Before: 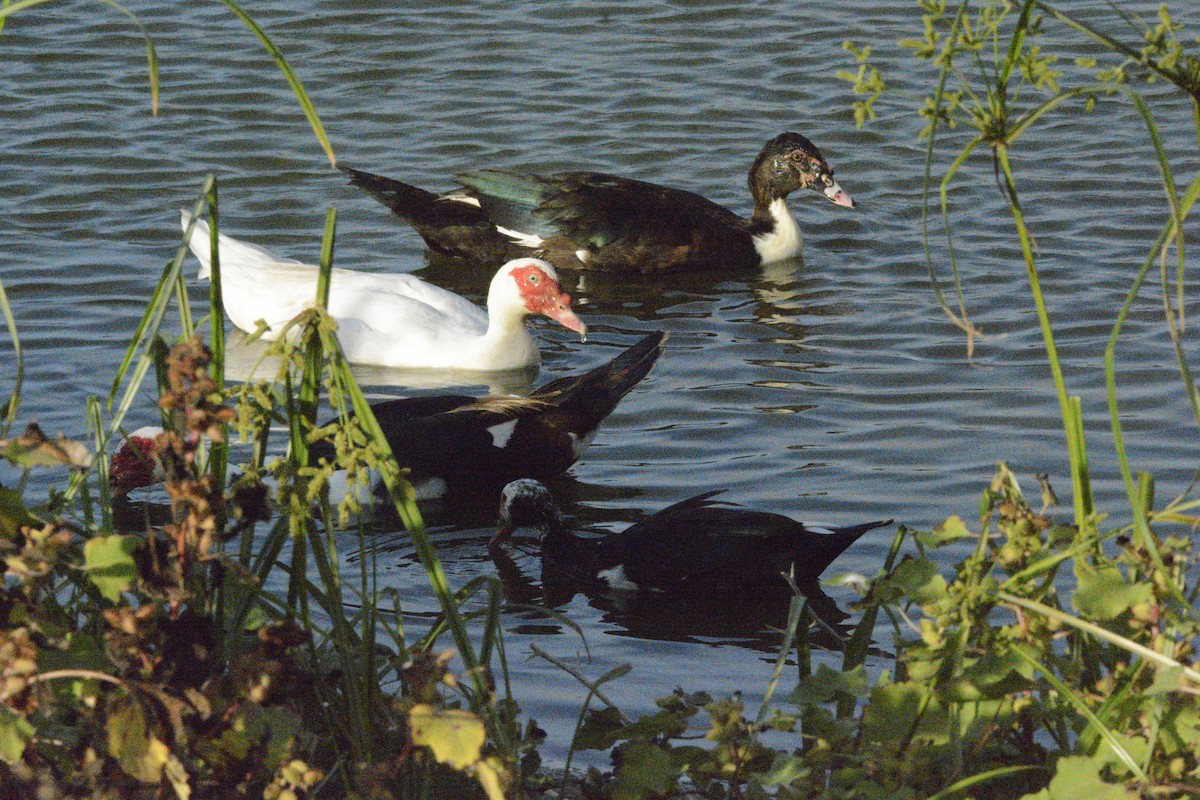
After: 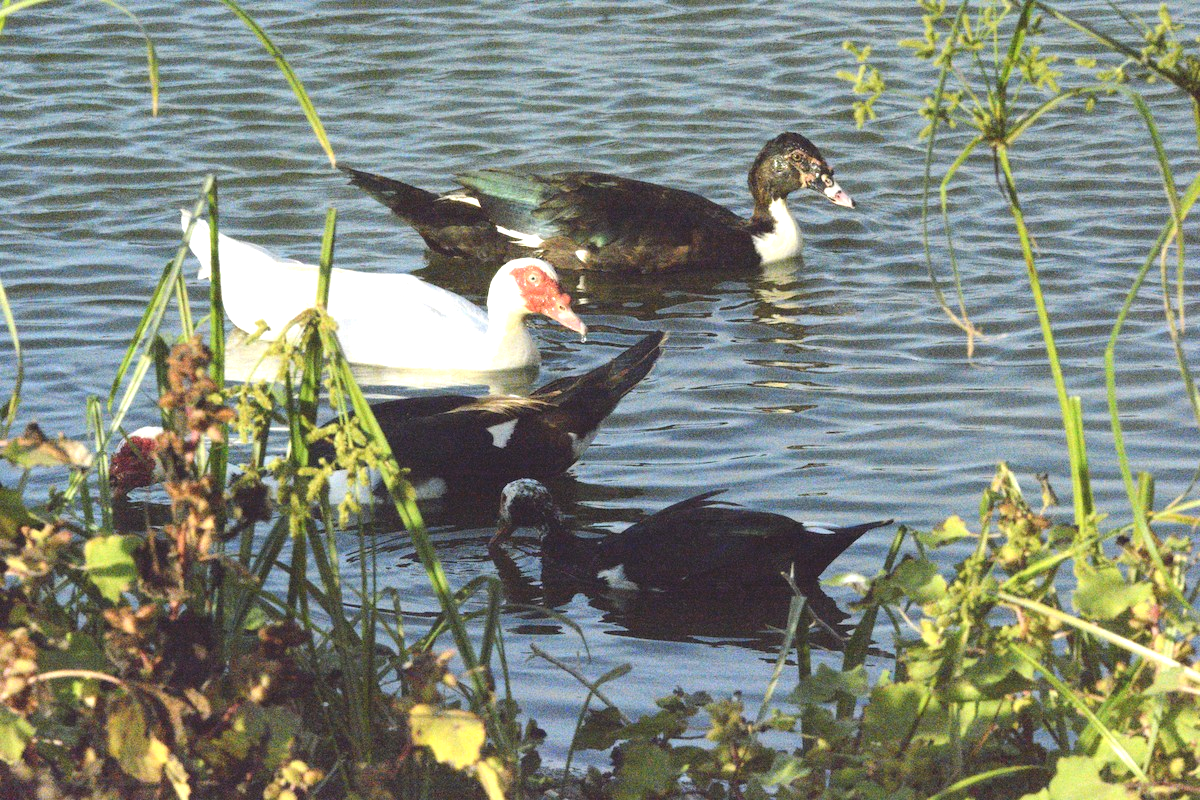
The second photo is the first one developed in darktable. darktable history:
exposure: black level correction -0.005, exposure 1.002 EV, compensate exposure bias true, compensate highlight preservation false
